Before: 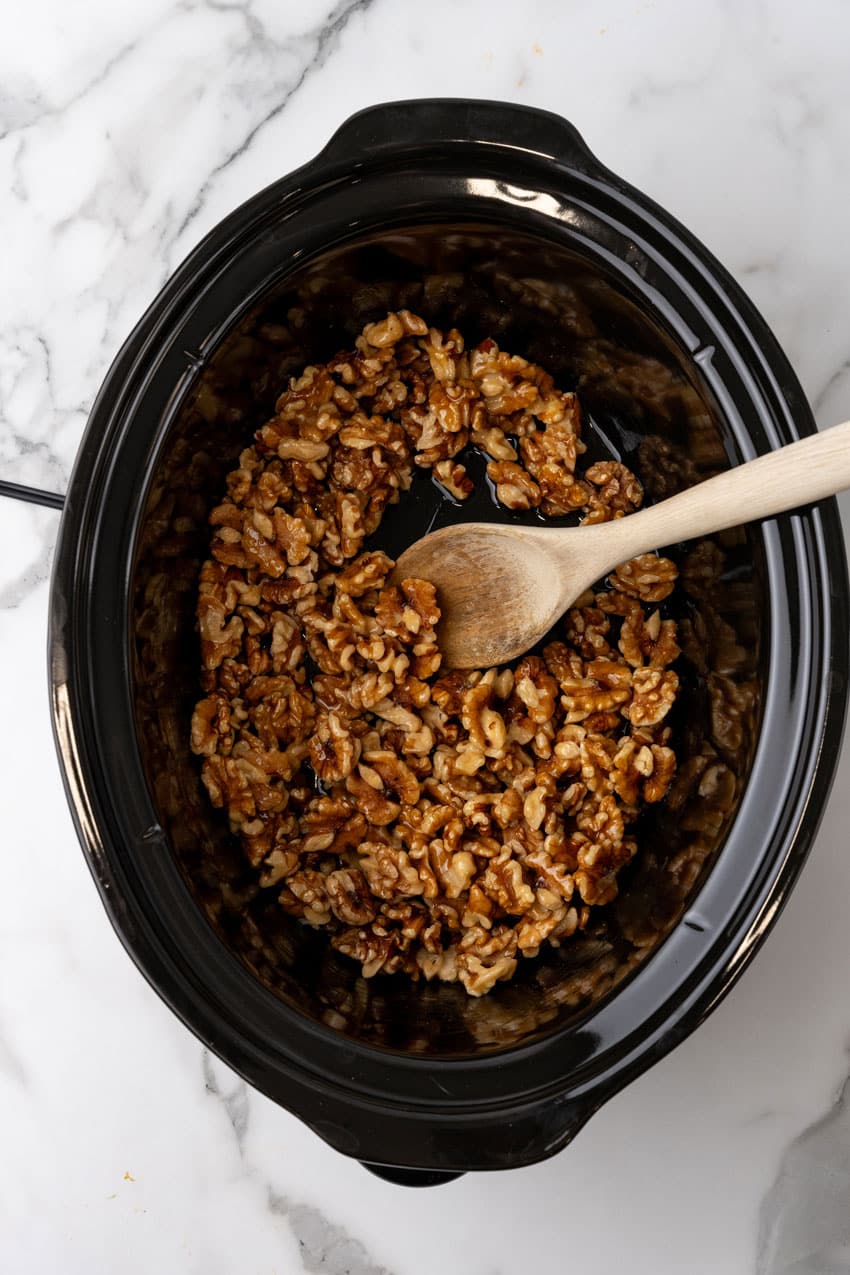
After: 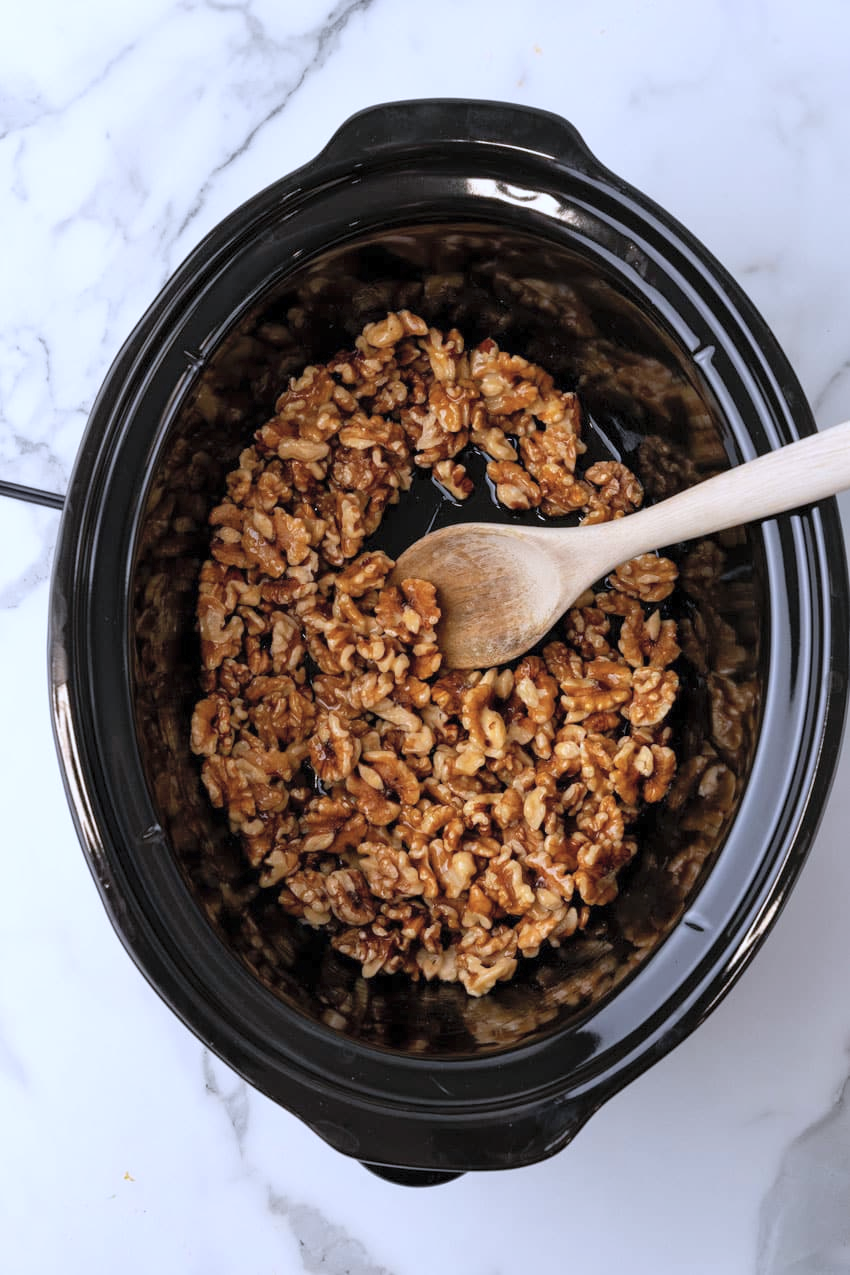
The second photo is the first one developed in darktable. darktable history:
color calibration: illuminant as shot in camera, x 0.37, y 0.382, temperature 4313.32 K
contrast brightness saturation: brightness 0.15
